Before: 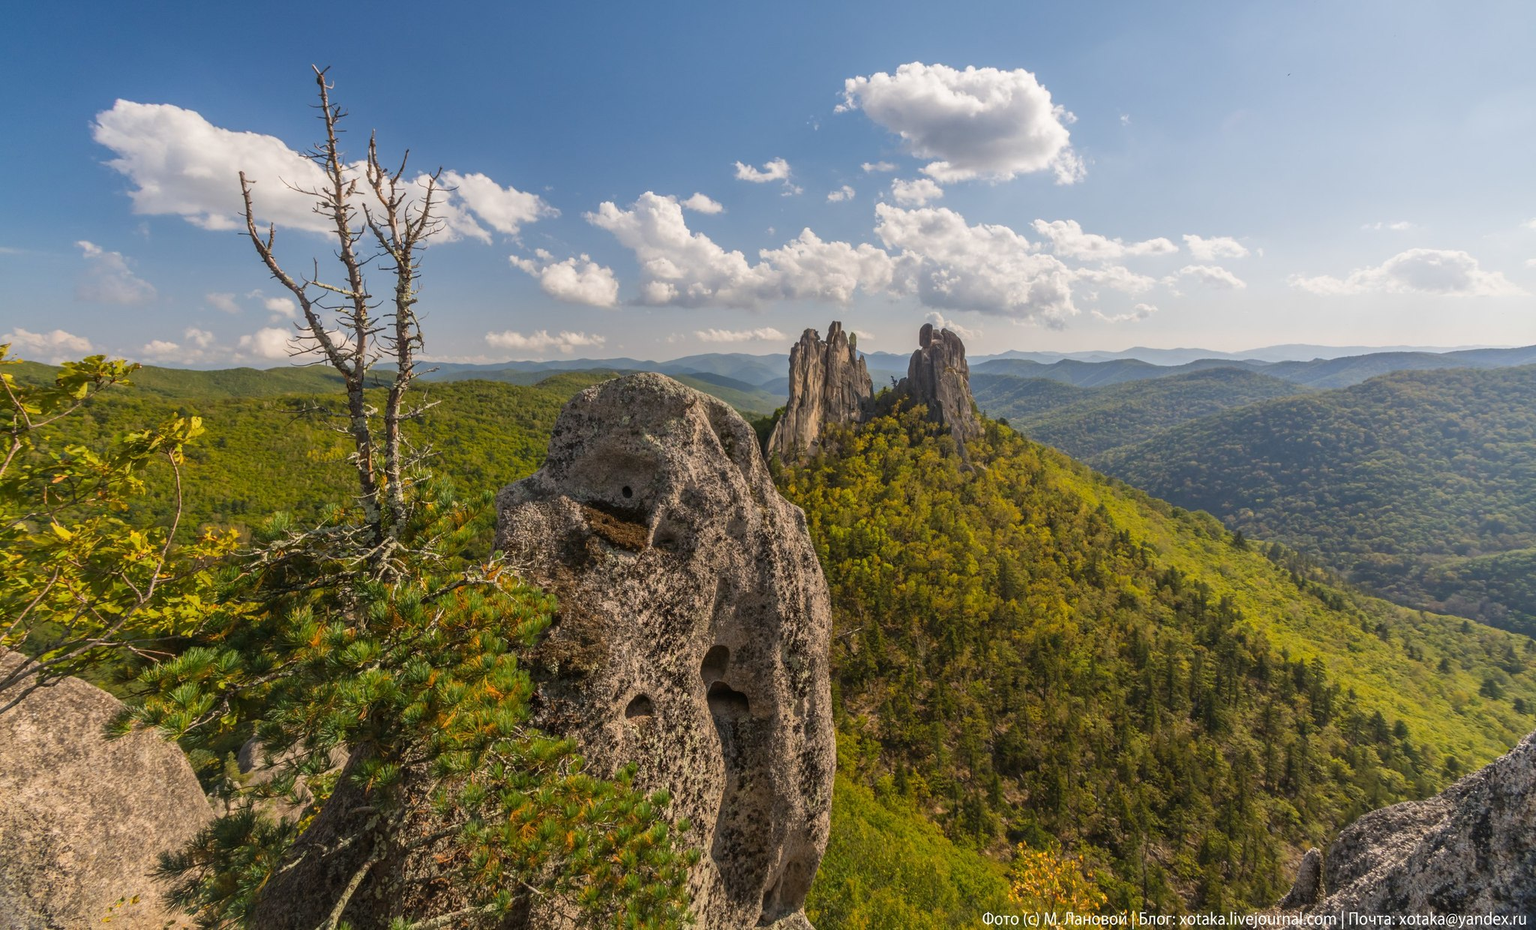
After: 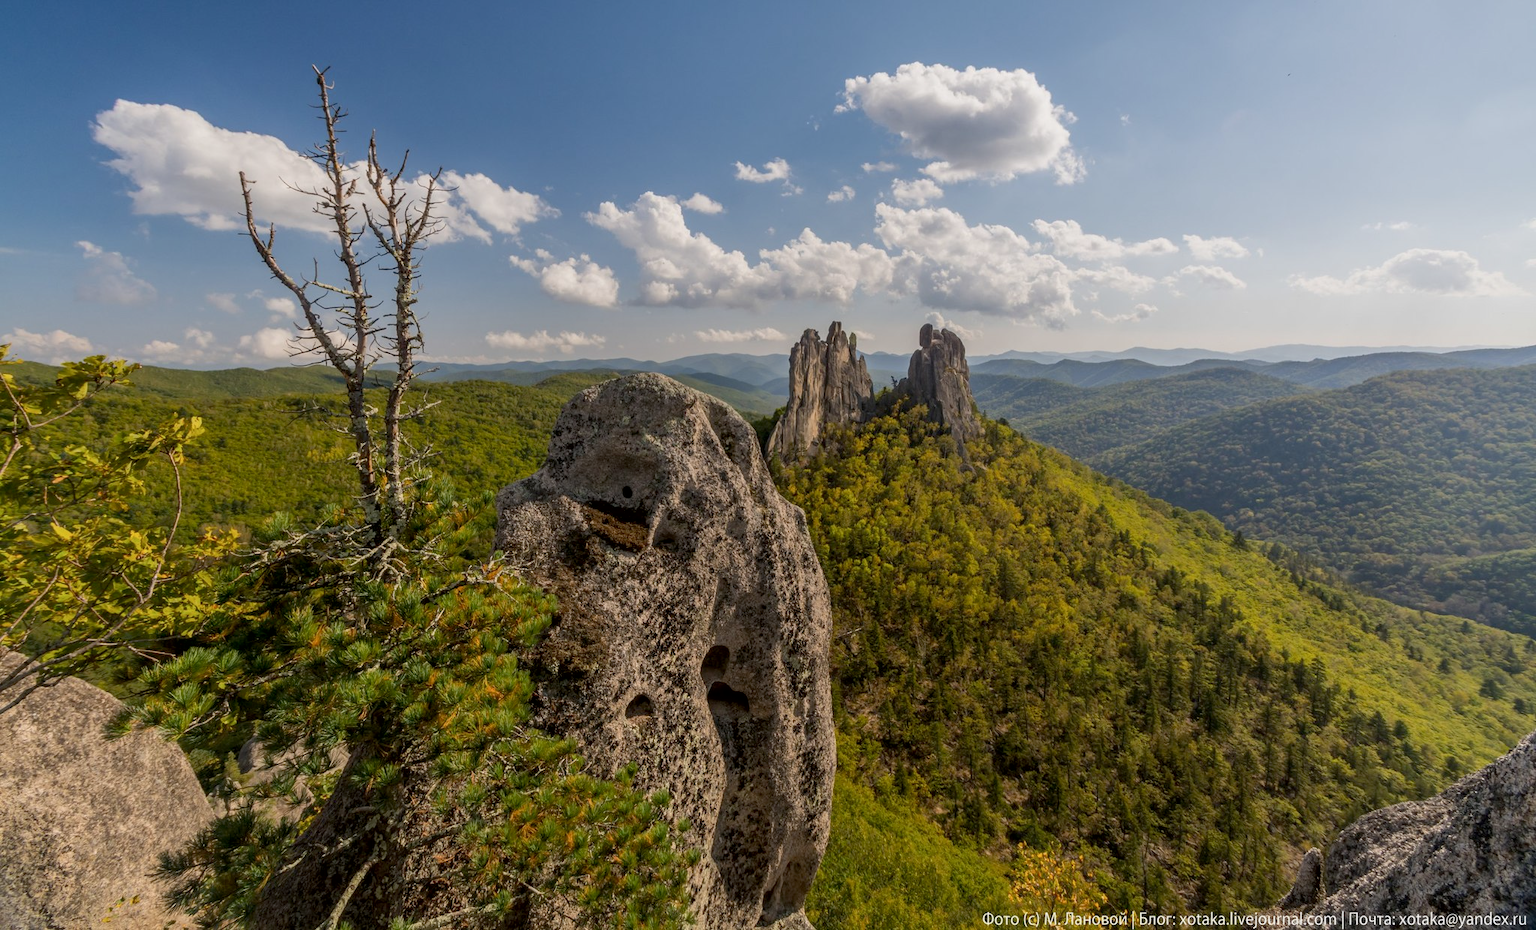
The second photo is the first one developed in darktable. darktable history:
contrast brightness saturation: saturation -0.091
exposure: black level correction 0.009, exposure -0.165 EV, compensate exposure bias true, compensate highlight preservation false
